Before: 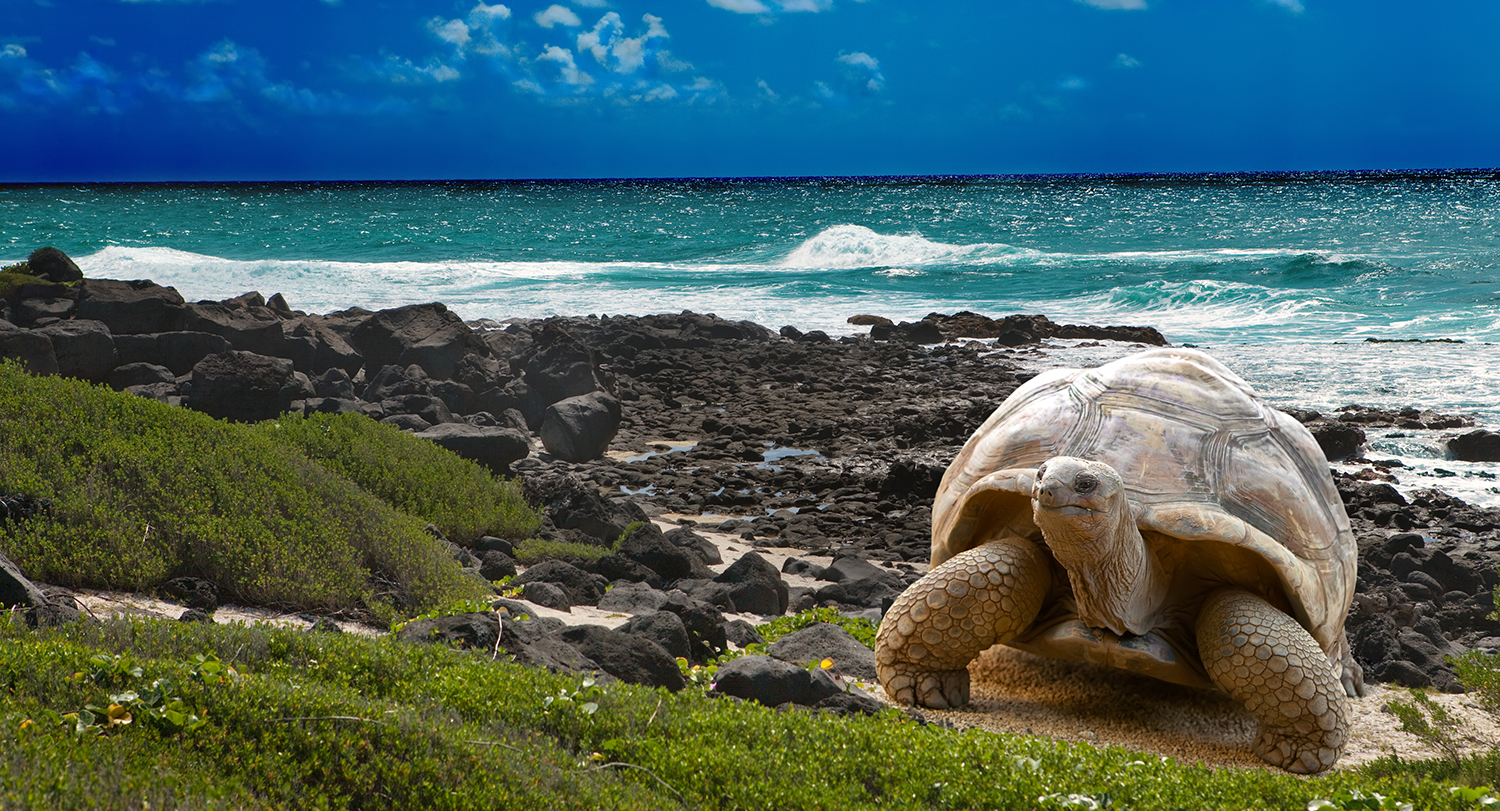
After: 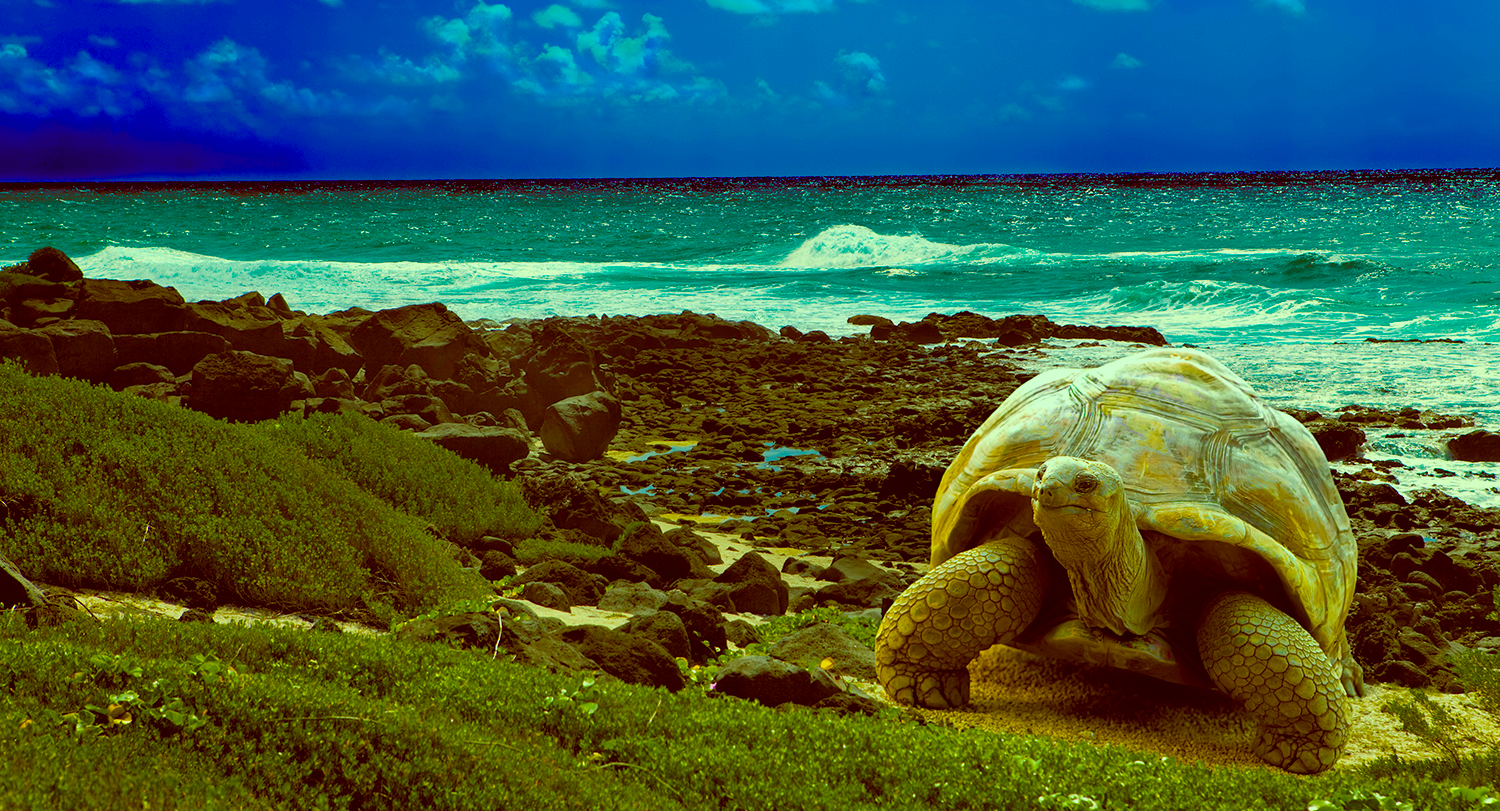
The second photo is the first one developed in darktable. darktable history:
color balance: lift [1, 1.015, 0.987, 0.985], gamma [1, 0.959, 1.042, 0.958], gain [0.927, 0.938, 1.072, 0.928], contrast 1.5%
color balance rgb: linear chroma grading › global chroma 42%, perceptual saturation grading › global saturation 42%, global vibrance 33%
